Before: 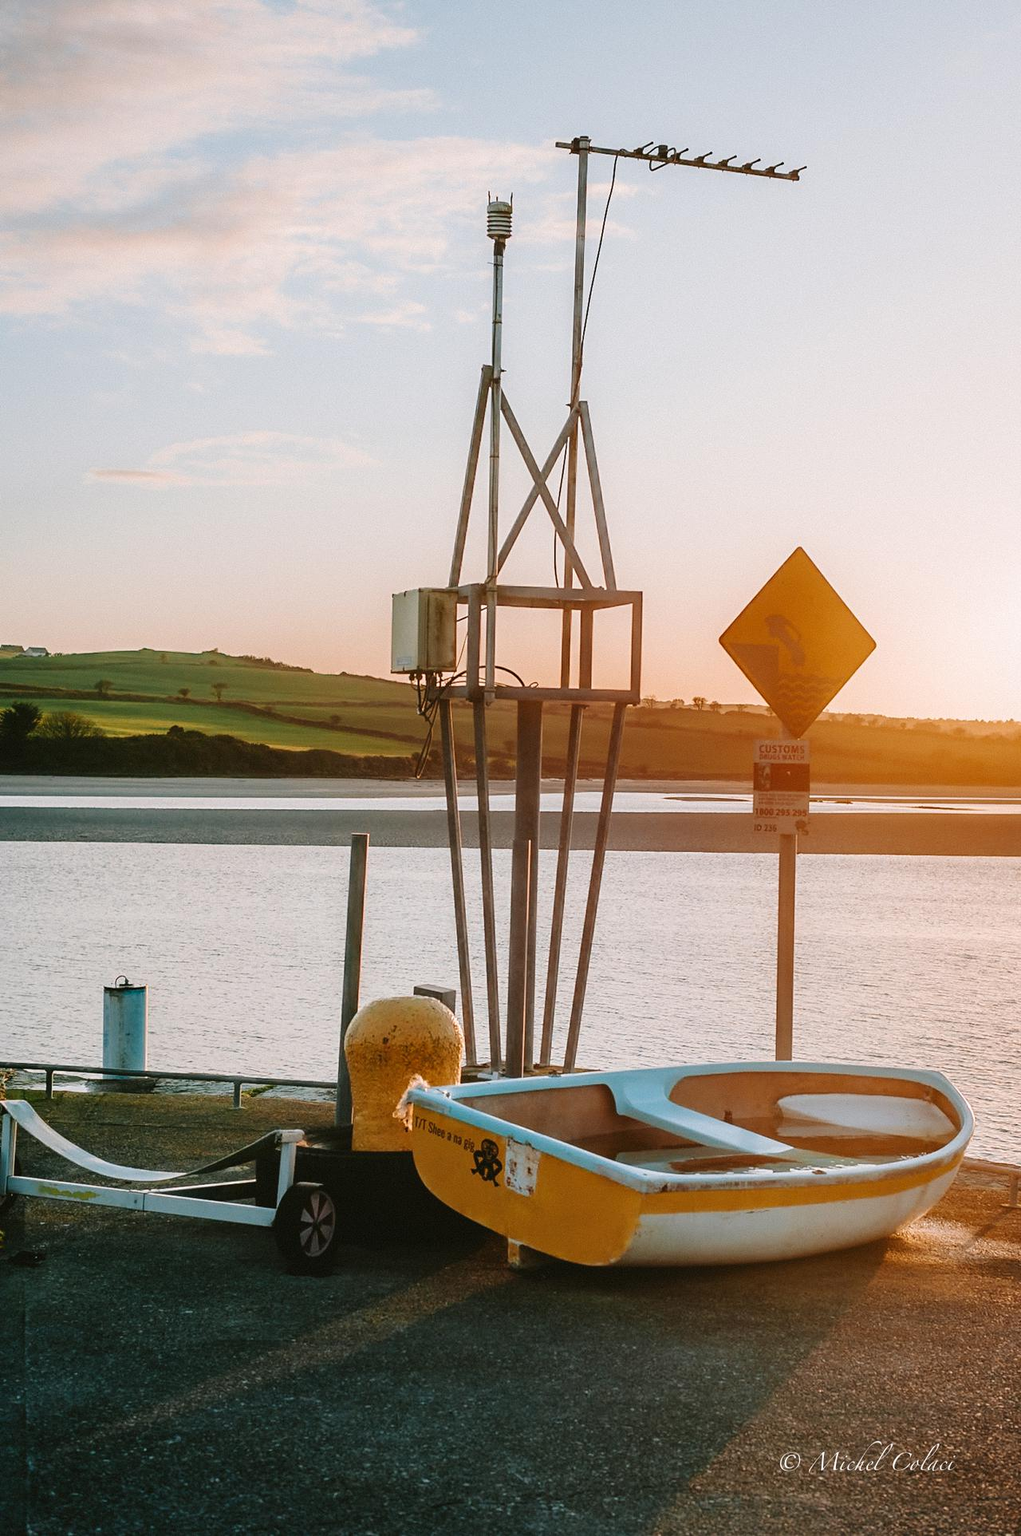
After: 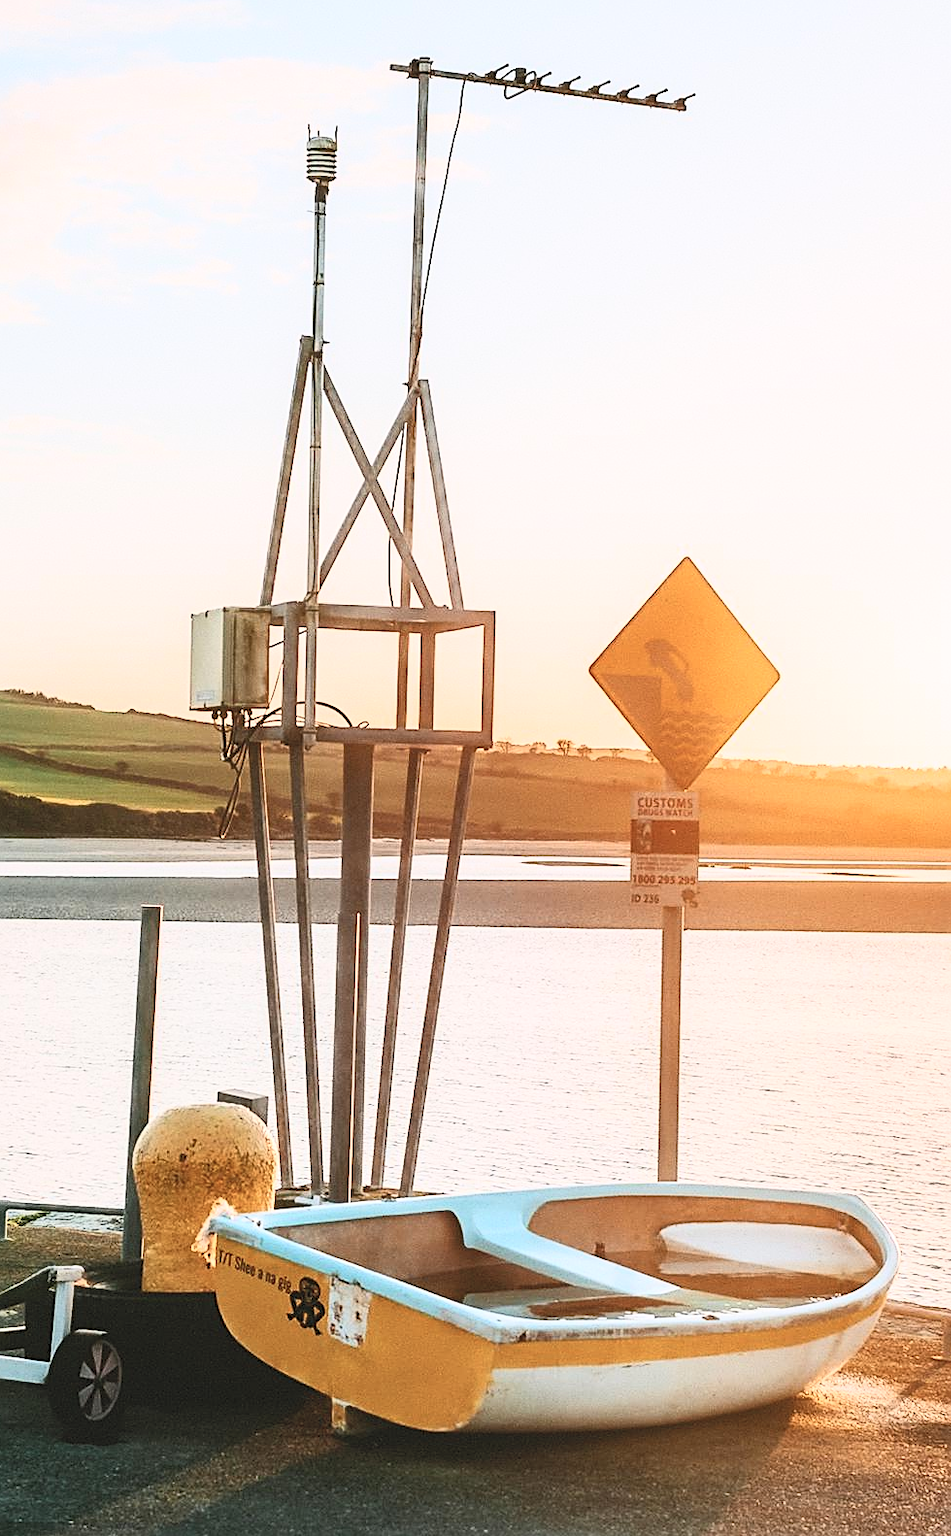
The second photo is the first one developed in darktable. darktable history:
sharpen: on, module defaults
contrast brightness saturation: contrast 0.39, brightness 0.53
crop: left 23.095%, top 5.827%, bottom 11.854%
